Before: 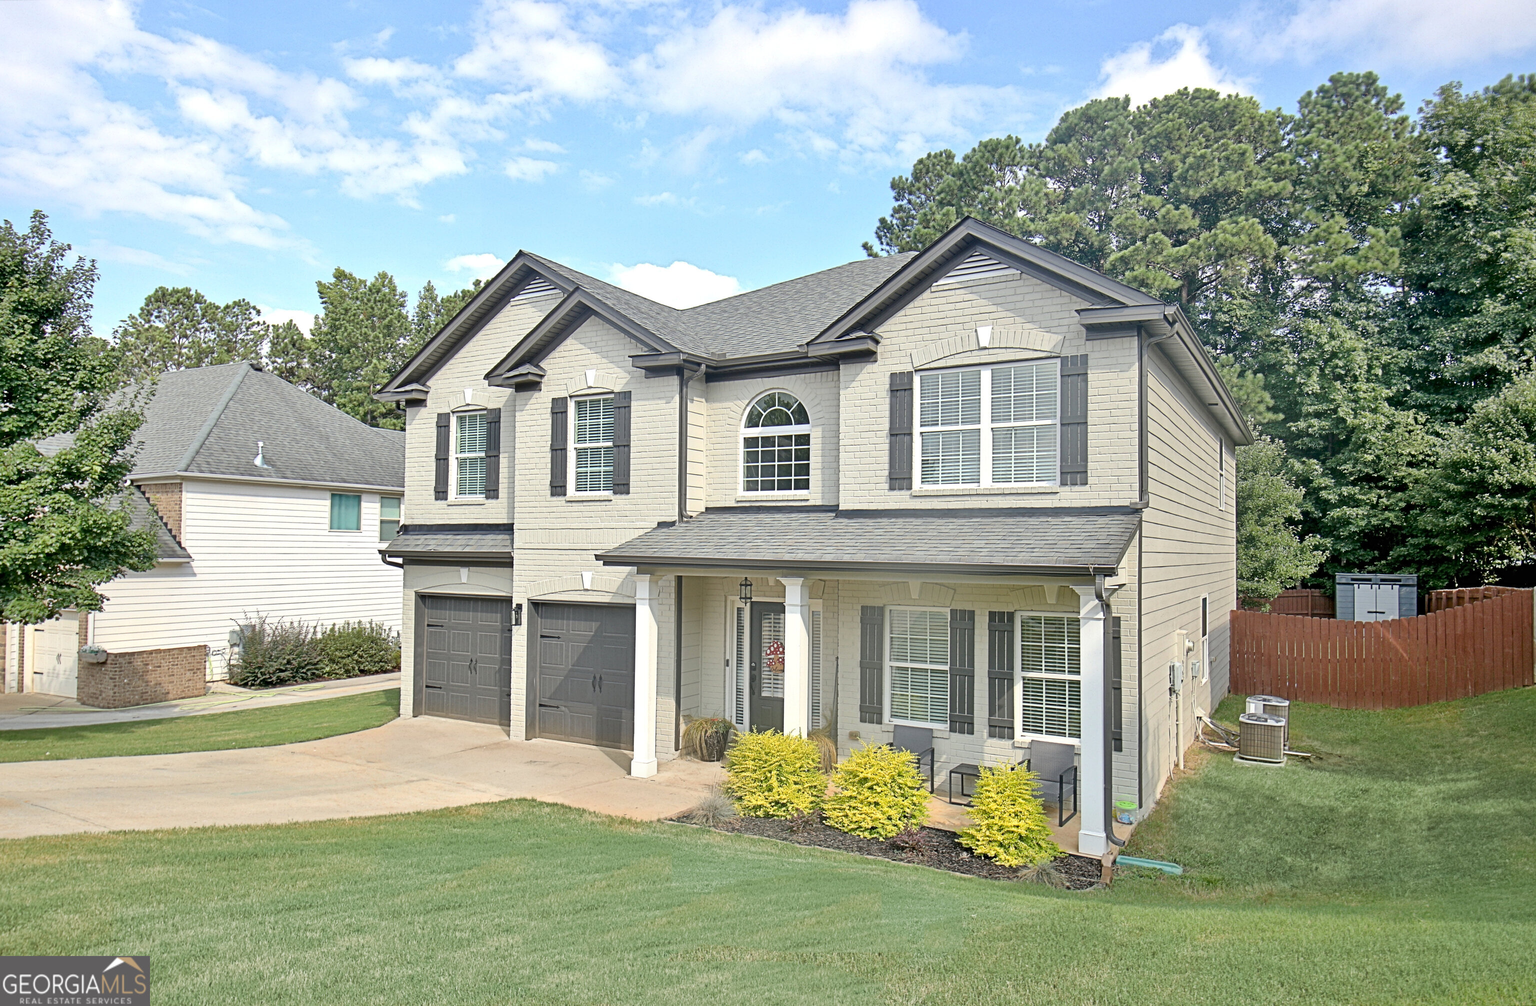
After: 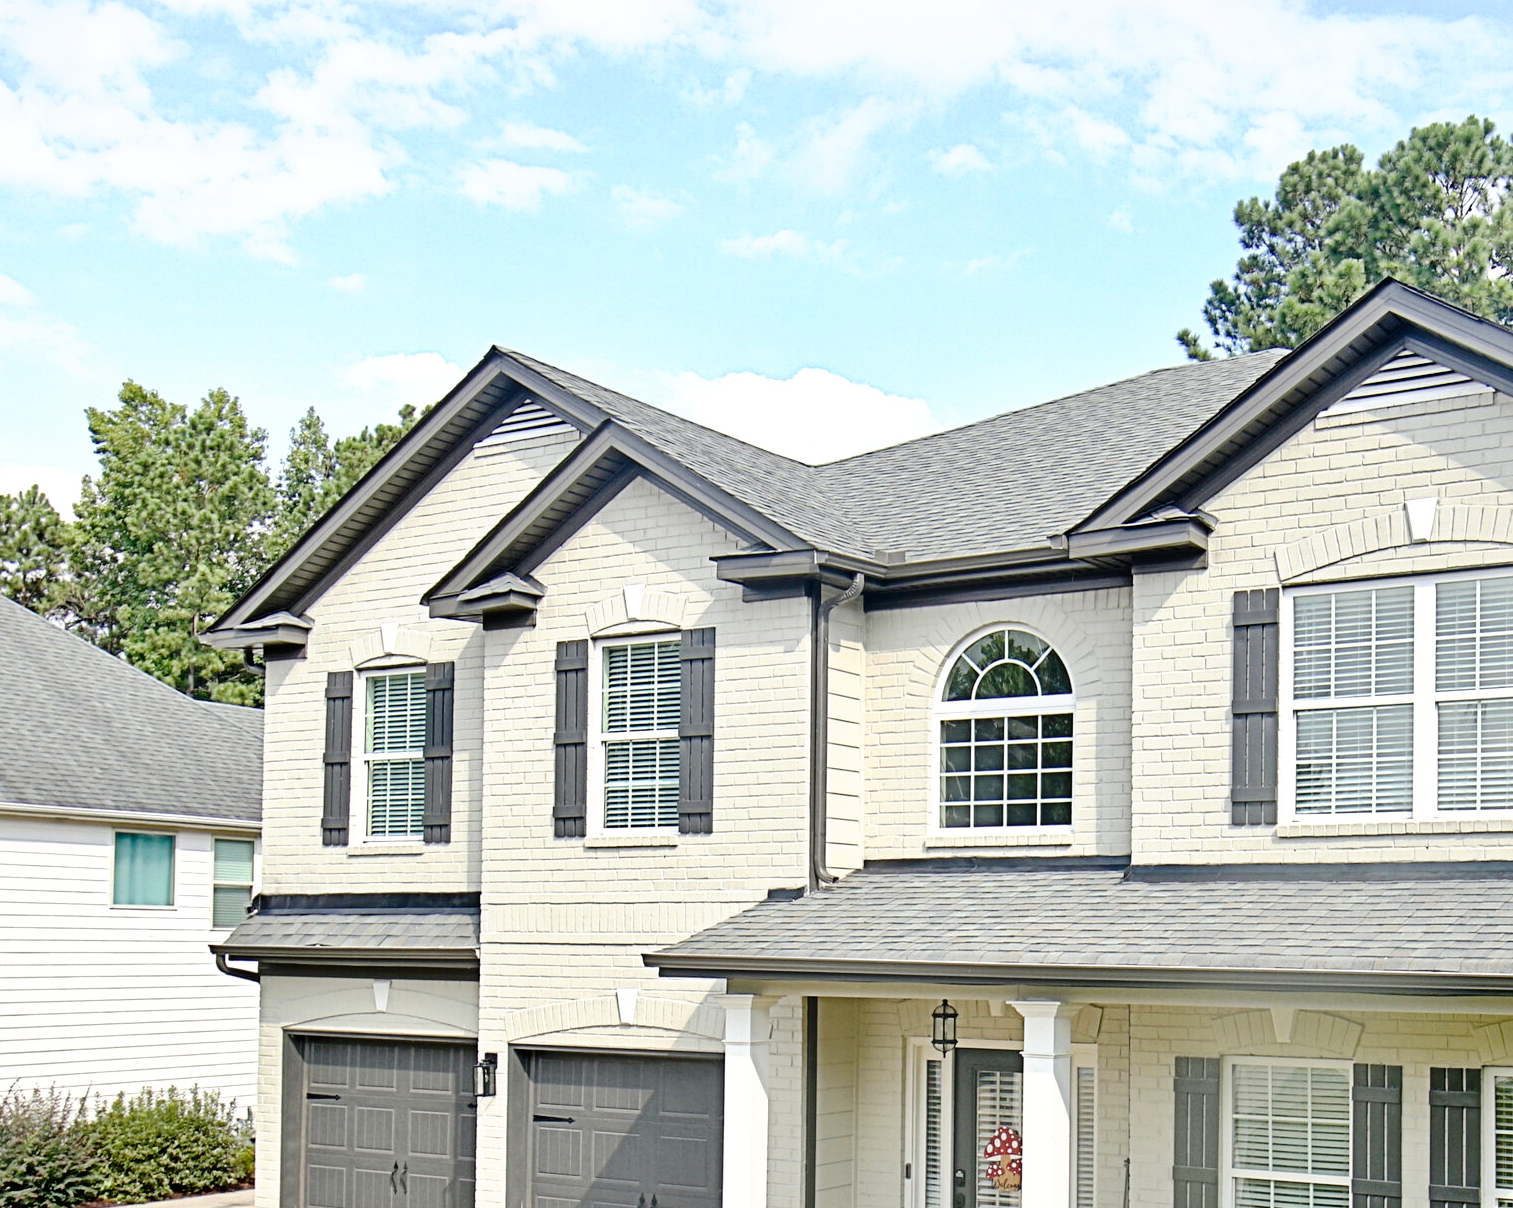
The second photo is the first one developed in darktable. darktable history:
tone curve: curves: ch0 [(0, 0) (0.003, 0) (0.011, 0.001) (0.025, 0.001) (0.044, 0.003) (0.069, 0.009) (0.1, 0.018) (0.136, 0.032) (0.177, 0.074) (0.224, 0.13) (0.277, 0.218) (0.335, 0.321) (0.399, 0.425) (0.468, 0.523) (0.543, 0.617) (0.623, 0.708) (0.709, 0.789) (0.801, 0.873) (0.898, 0.967) (1, 1)], preserve colors none
crop: left 17.835%, top 7.675%, right 32.881%, bottom 32.213%
